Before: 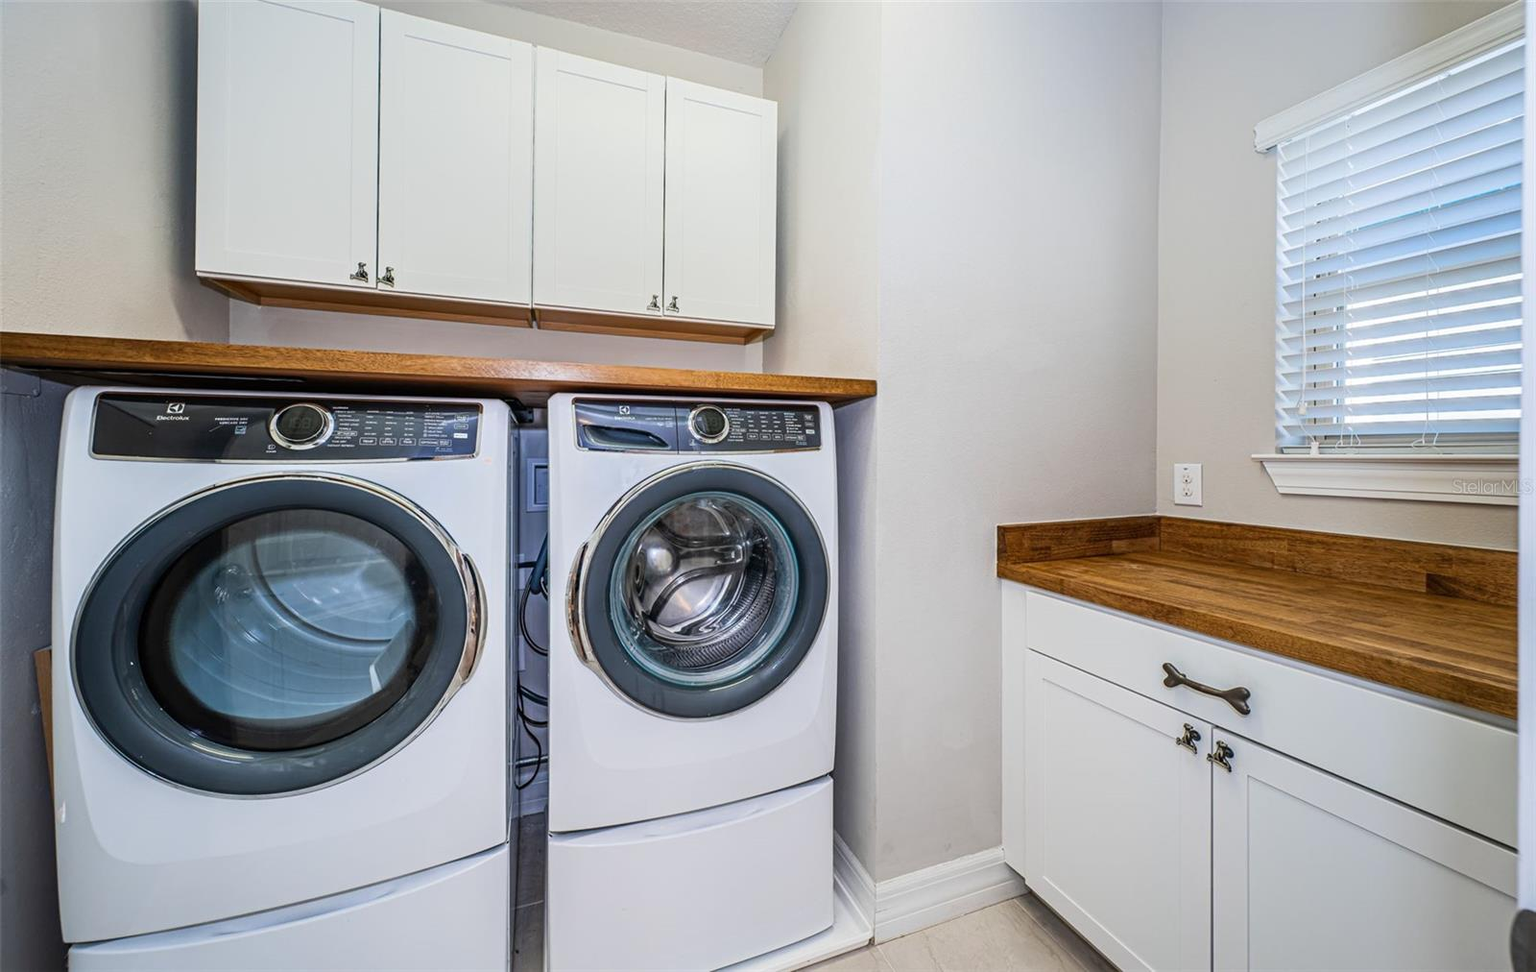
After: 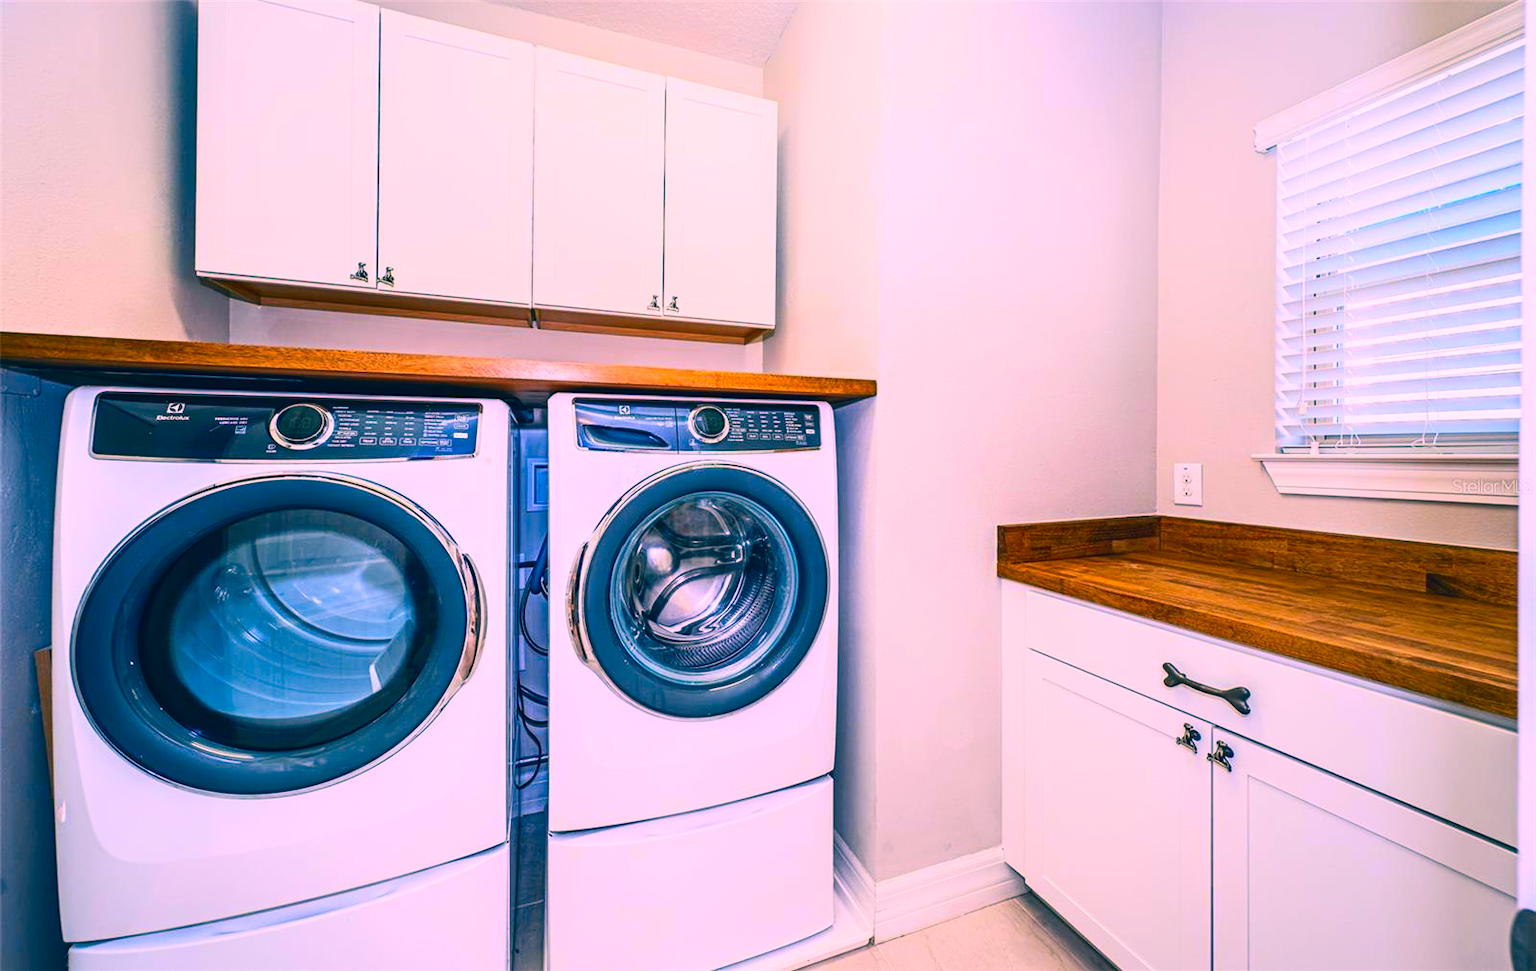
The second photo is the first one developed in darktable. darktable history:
contrast brightness saturation: contrast 0.228, brightness 0.109, saturation 0.291
color correction: highlights a* 17.13, highlights b* 0.268, shadows a* -14.63, shadows b* -14.68, saturation 1.5
